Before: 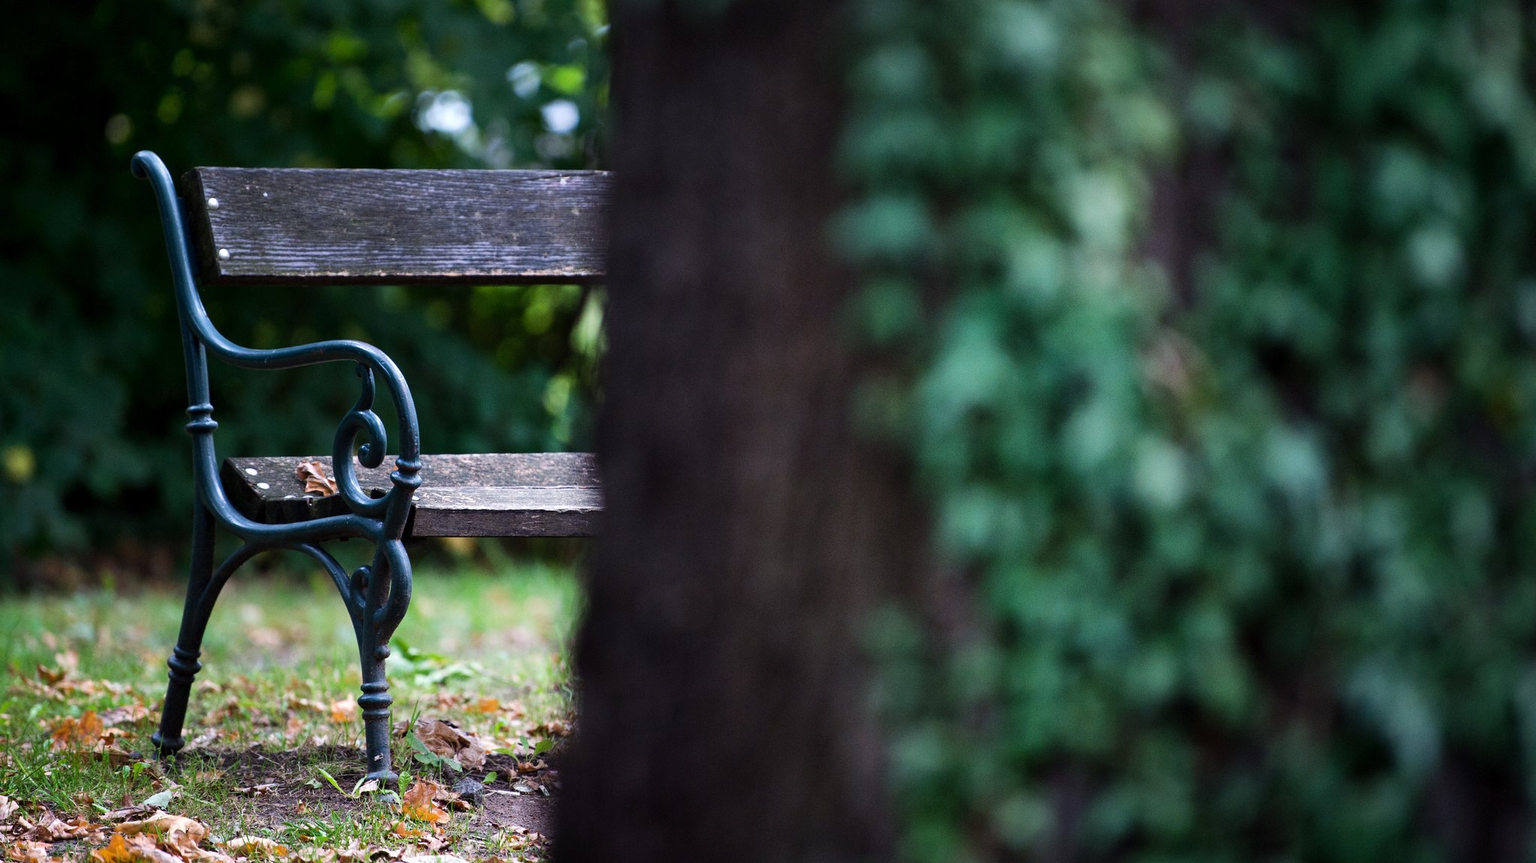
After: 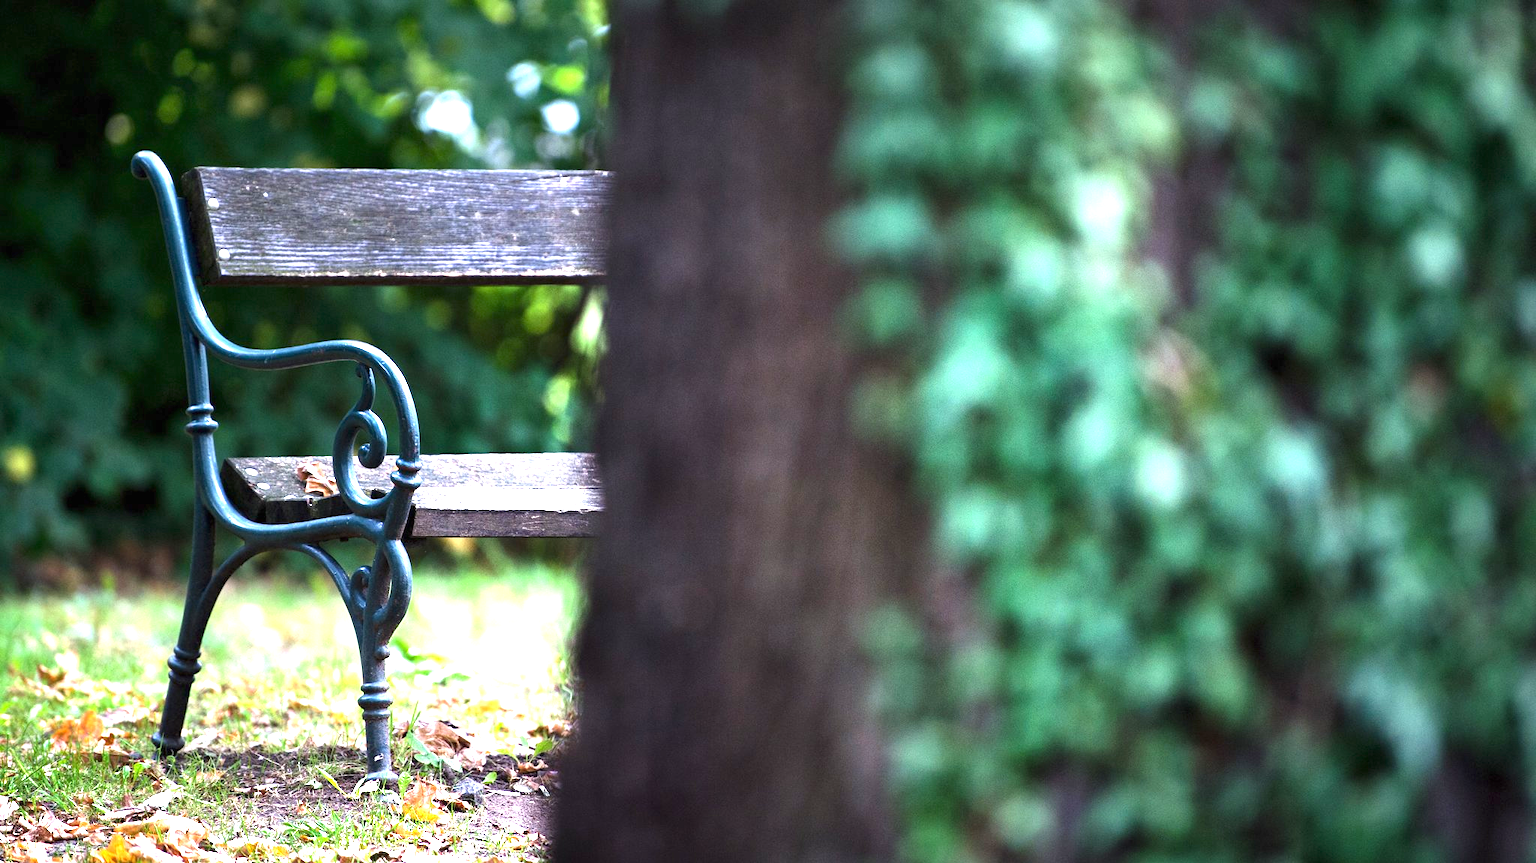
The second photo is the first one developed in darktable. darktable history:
exposure: black level correction 0, exposure 1.74 EV, compensate highlight preservation false
